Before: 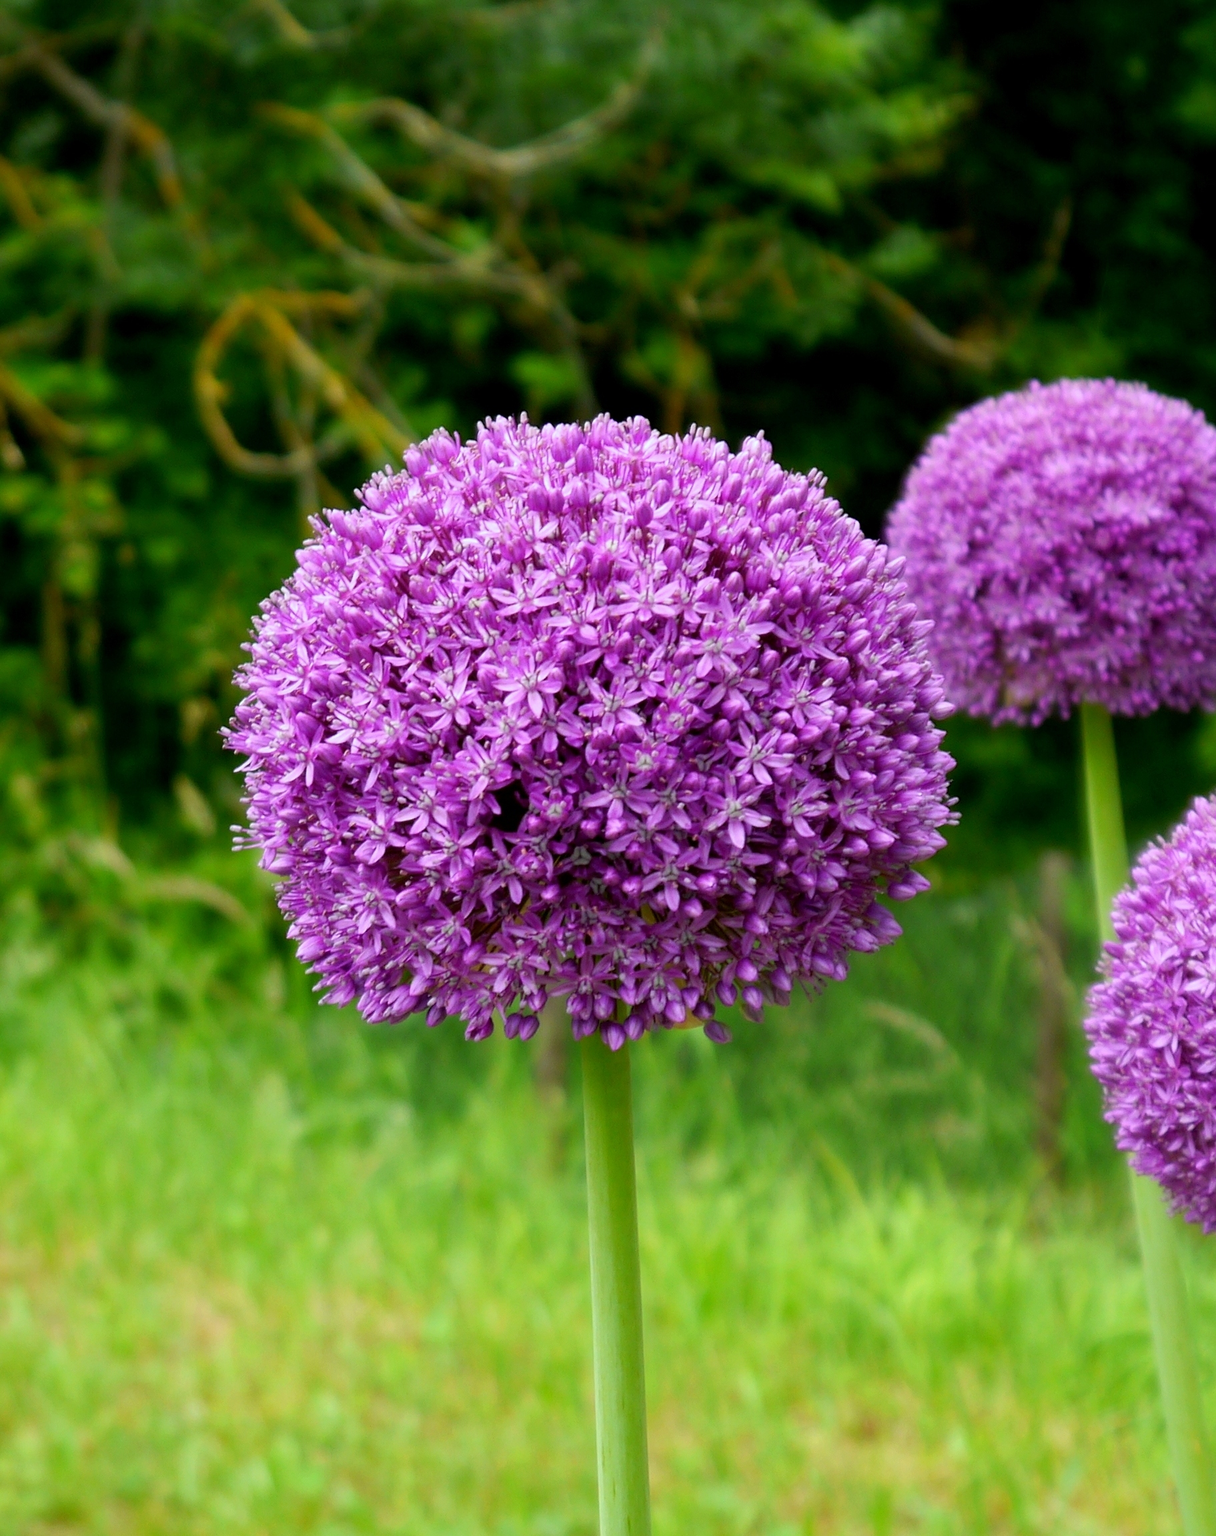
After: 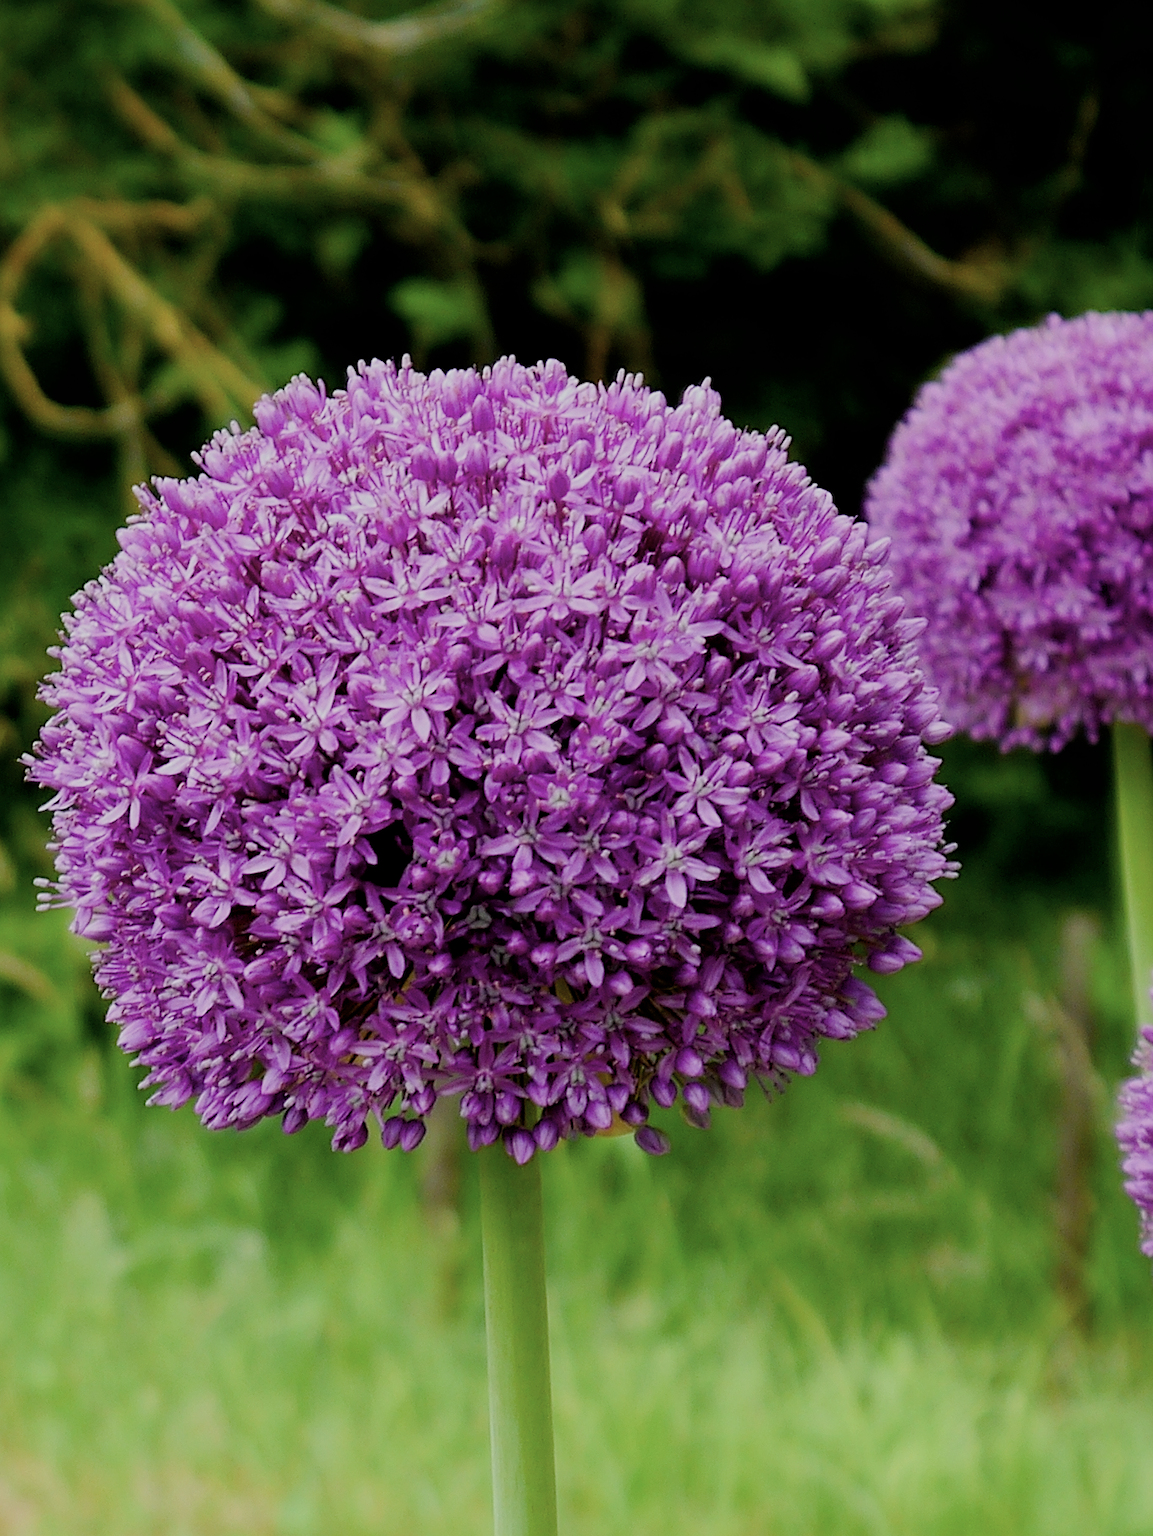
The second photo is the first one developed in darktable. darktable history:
color balance rgb: perceptual saturation grading › global saturation 20%, perceptual saturation grading › highlights -25%, perceptual saturation grading › shadows 25%
contrast brightness saturation: contrast 0.06, brightness -0.01, saturation -0.23
crop: left 16.768%, top 8.653%, right 8.362%, bottom 12.485%
filmic rgb: black relative exposure -7.15 EV, white relative exposure 5.36 EV, hardness 3.02
sharpen: on, module defaults
